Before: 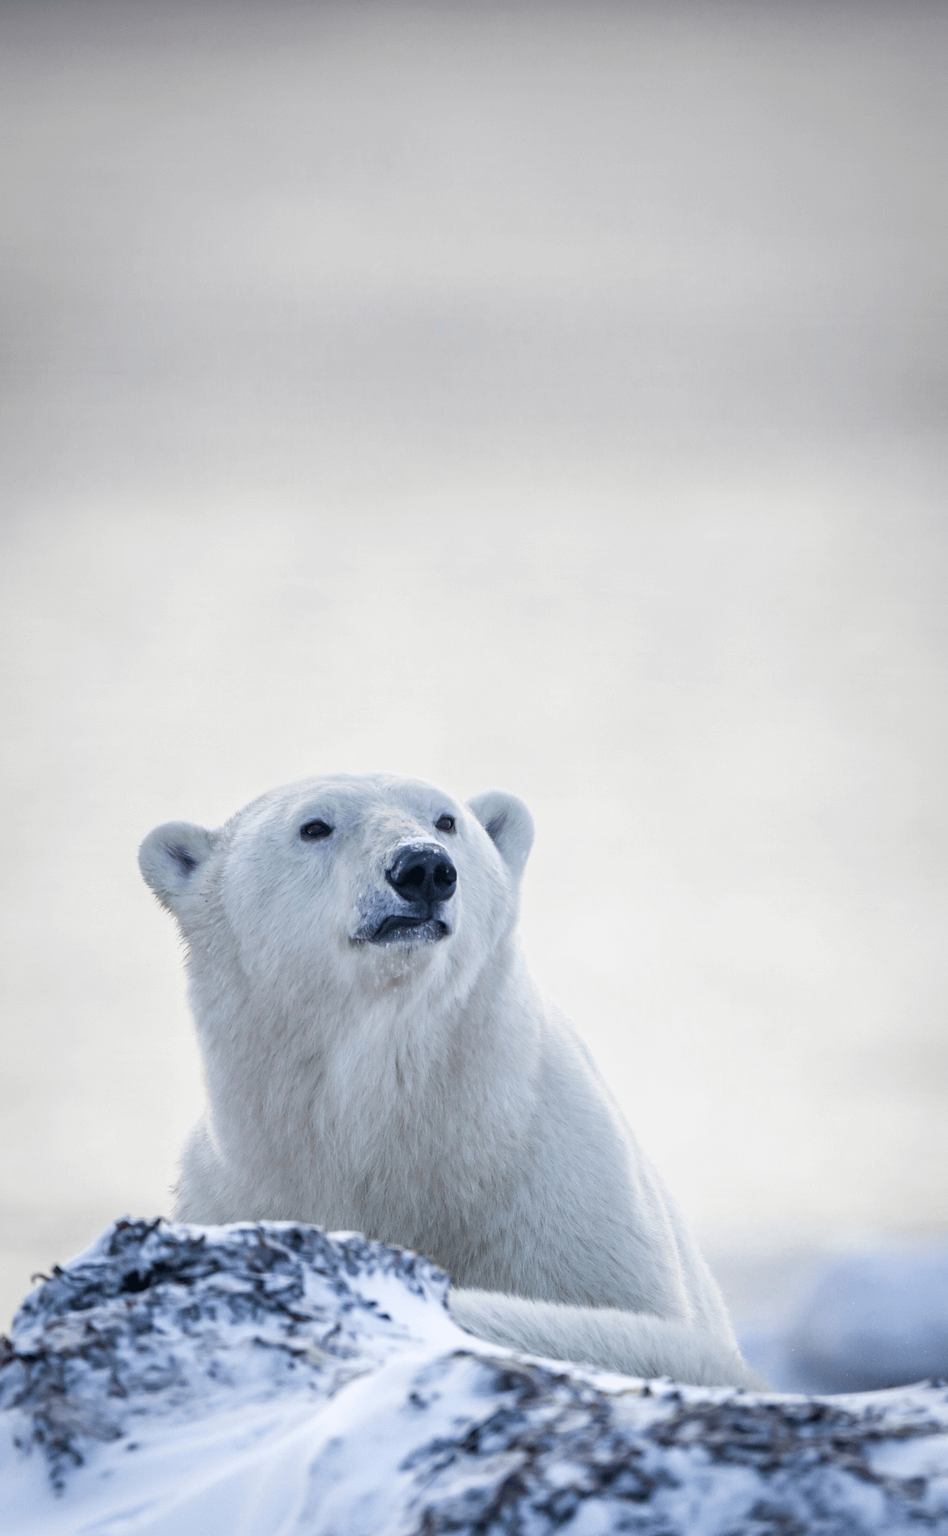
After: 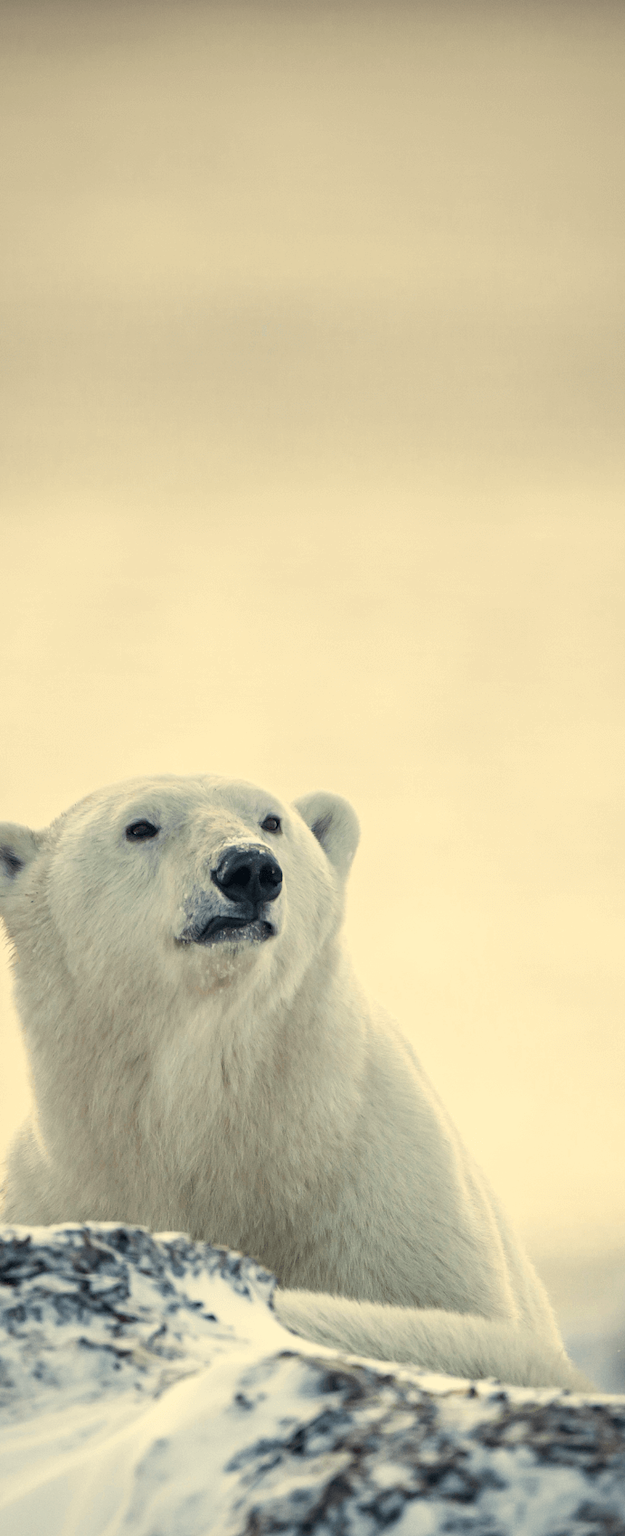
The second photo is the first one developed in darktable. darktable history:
crop and rotate: left 18.442%, right 15.508%
white balance: red 1.08, blue 0.791
